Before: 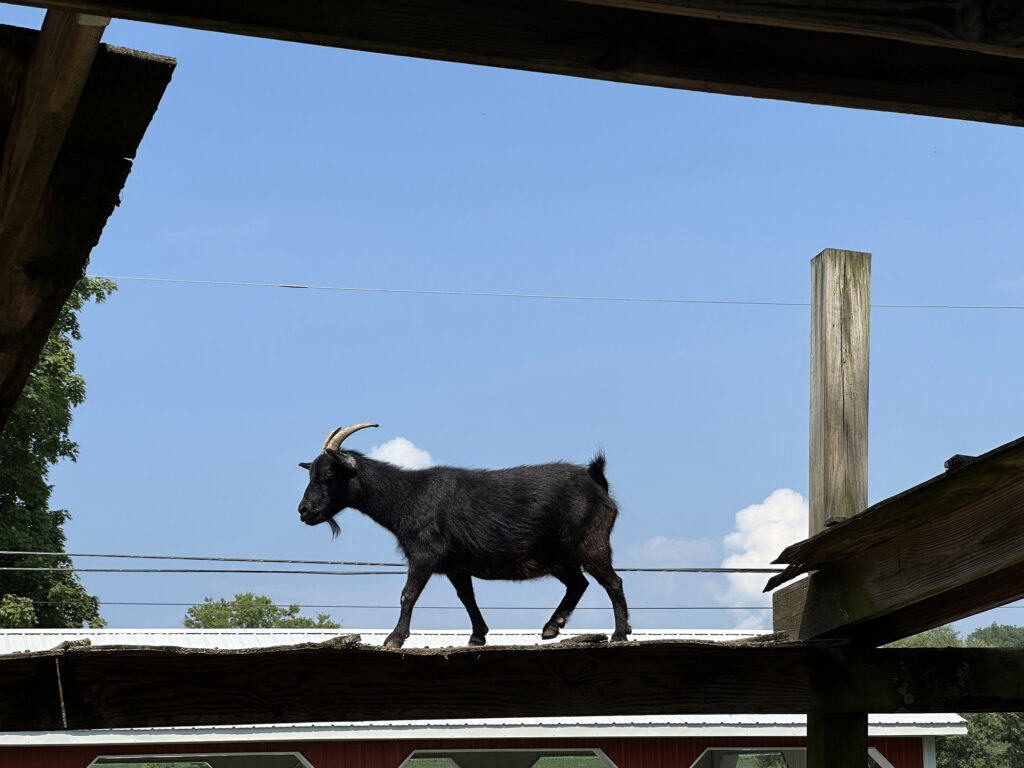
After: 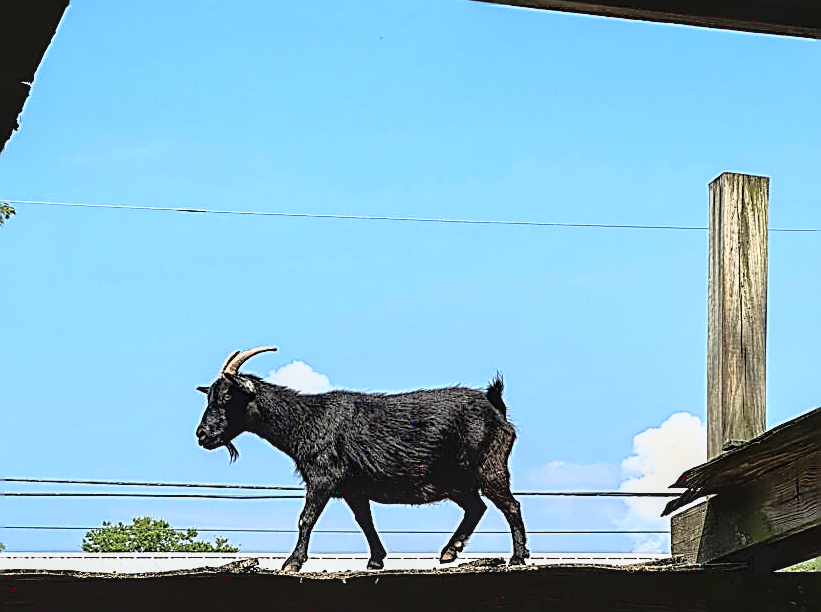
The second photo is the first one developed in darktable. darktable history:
shadows and highlights: on, module defaults
base curve: curves: ch0 [(0, 0.003) (0.001, 0.002) (0.006, 0.004) (0.02, 0.022) (0.048, 0.086) (0.094, 0.234) (0.162, 0.431) (0.258, 0.629) (0.385, 0.8) (0.548, 0.918) (0.751, 0.988) (1, 1)]
local contrast: detail 130%
crop and rotate: left 9.975%, top 9.93%, right 9.812%, bottom 10.373%
sharpen: amount 1.865
